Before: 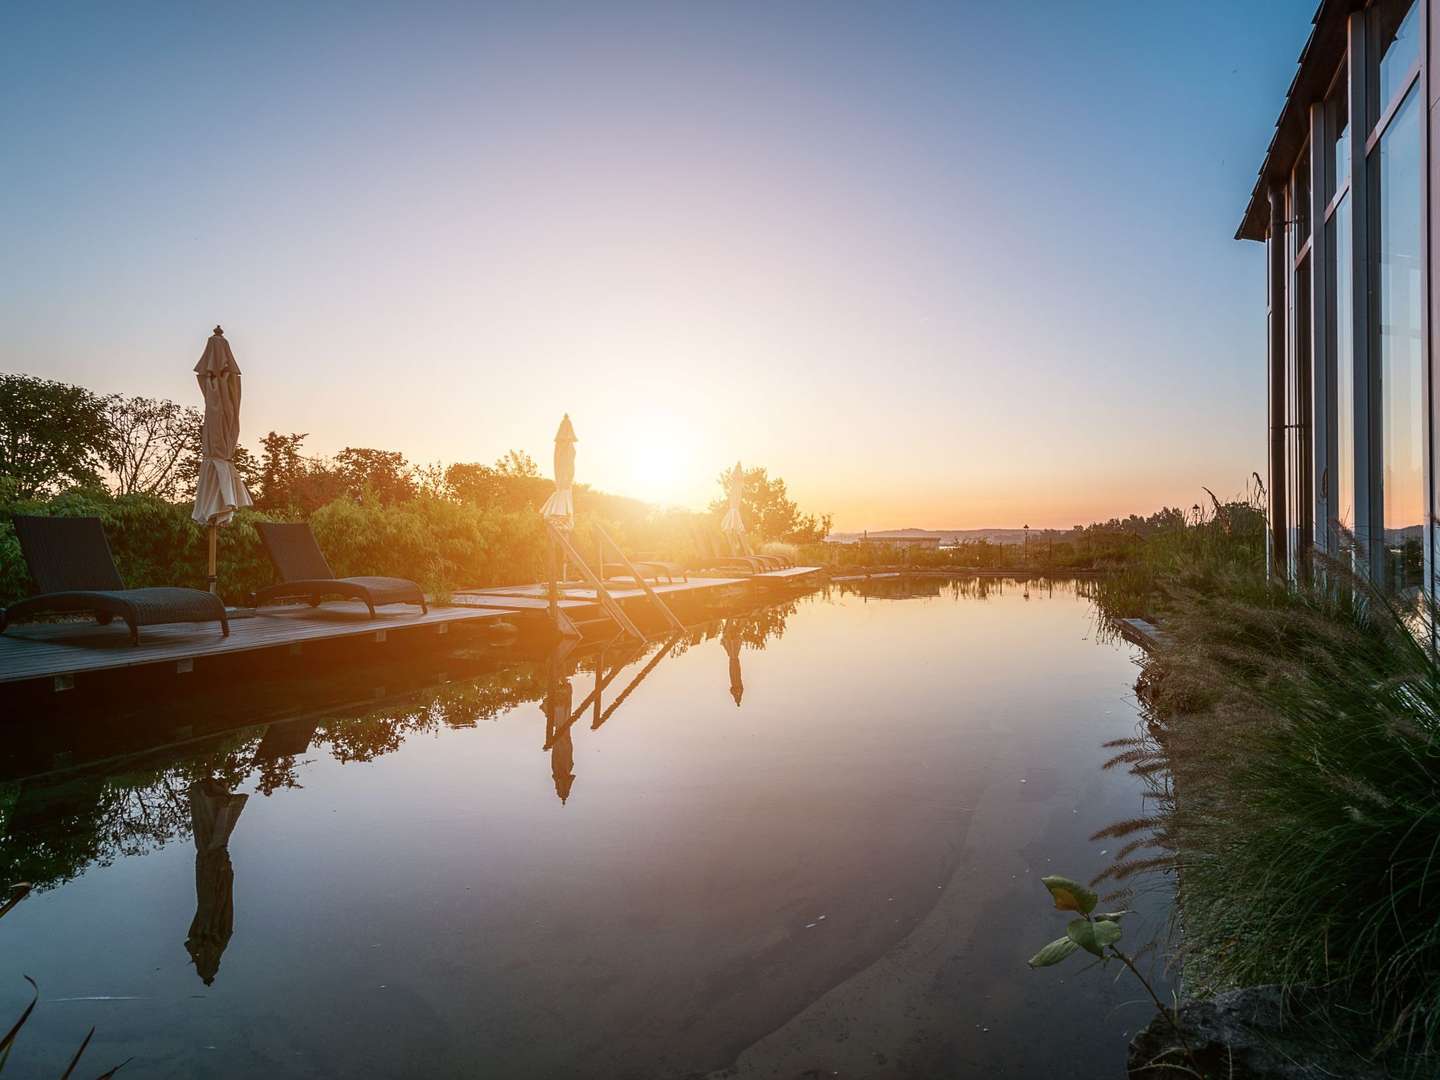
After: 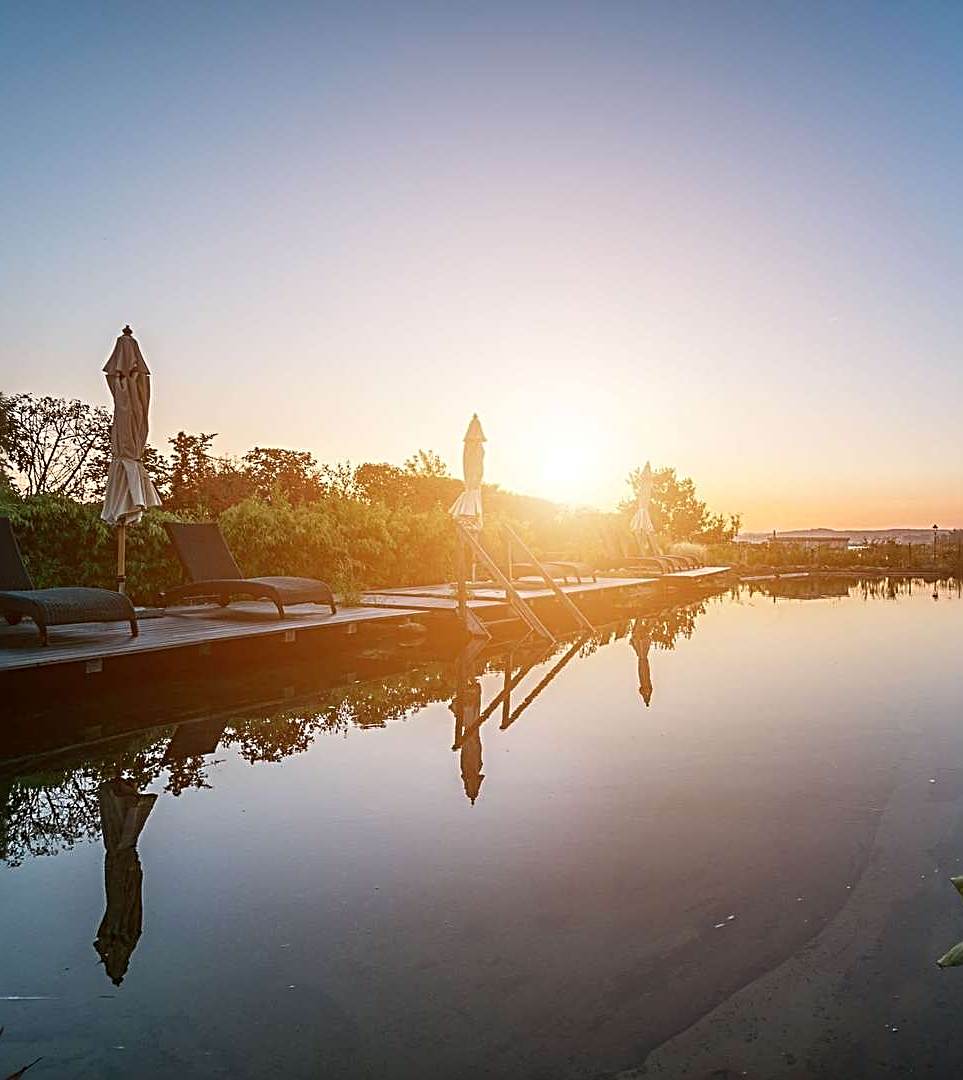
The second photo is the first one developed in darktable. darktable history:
crop and rotate: left 6.374%, right 26.689%
sharpen: radius 3.039, amount 0.771
